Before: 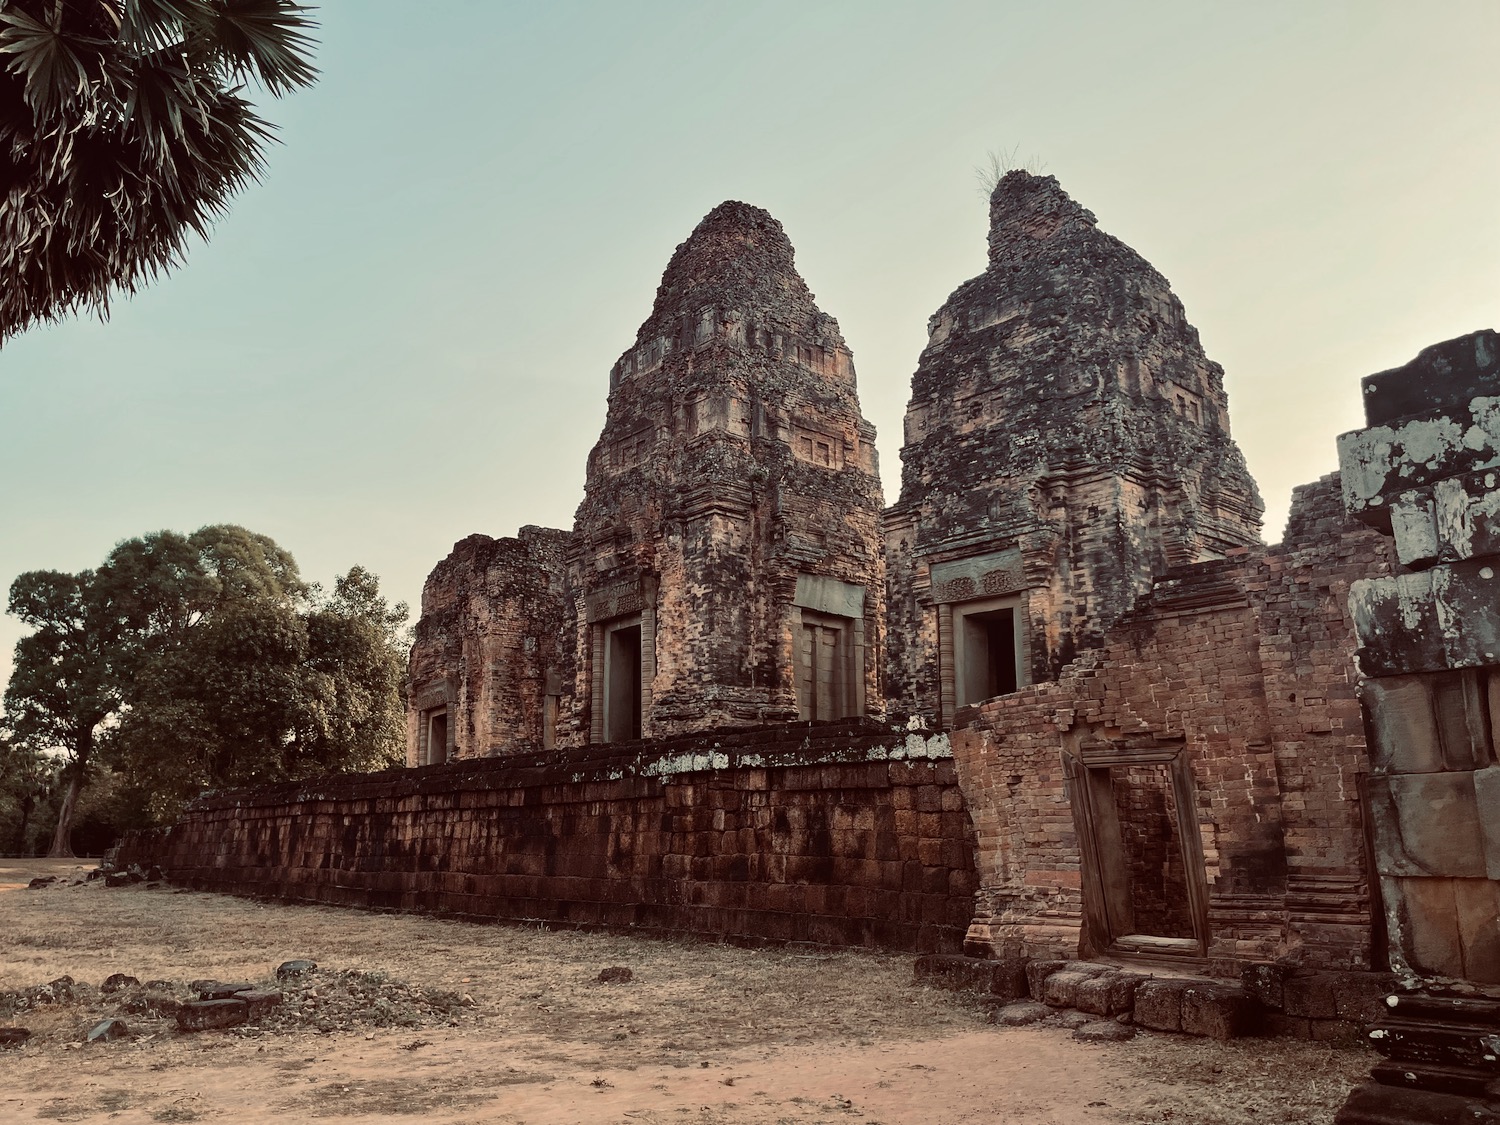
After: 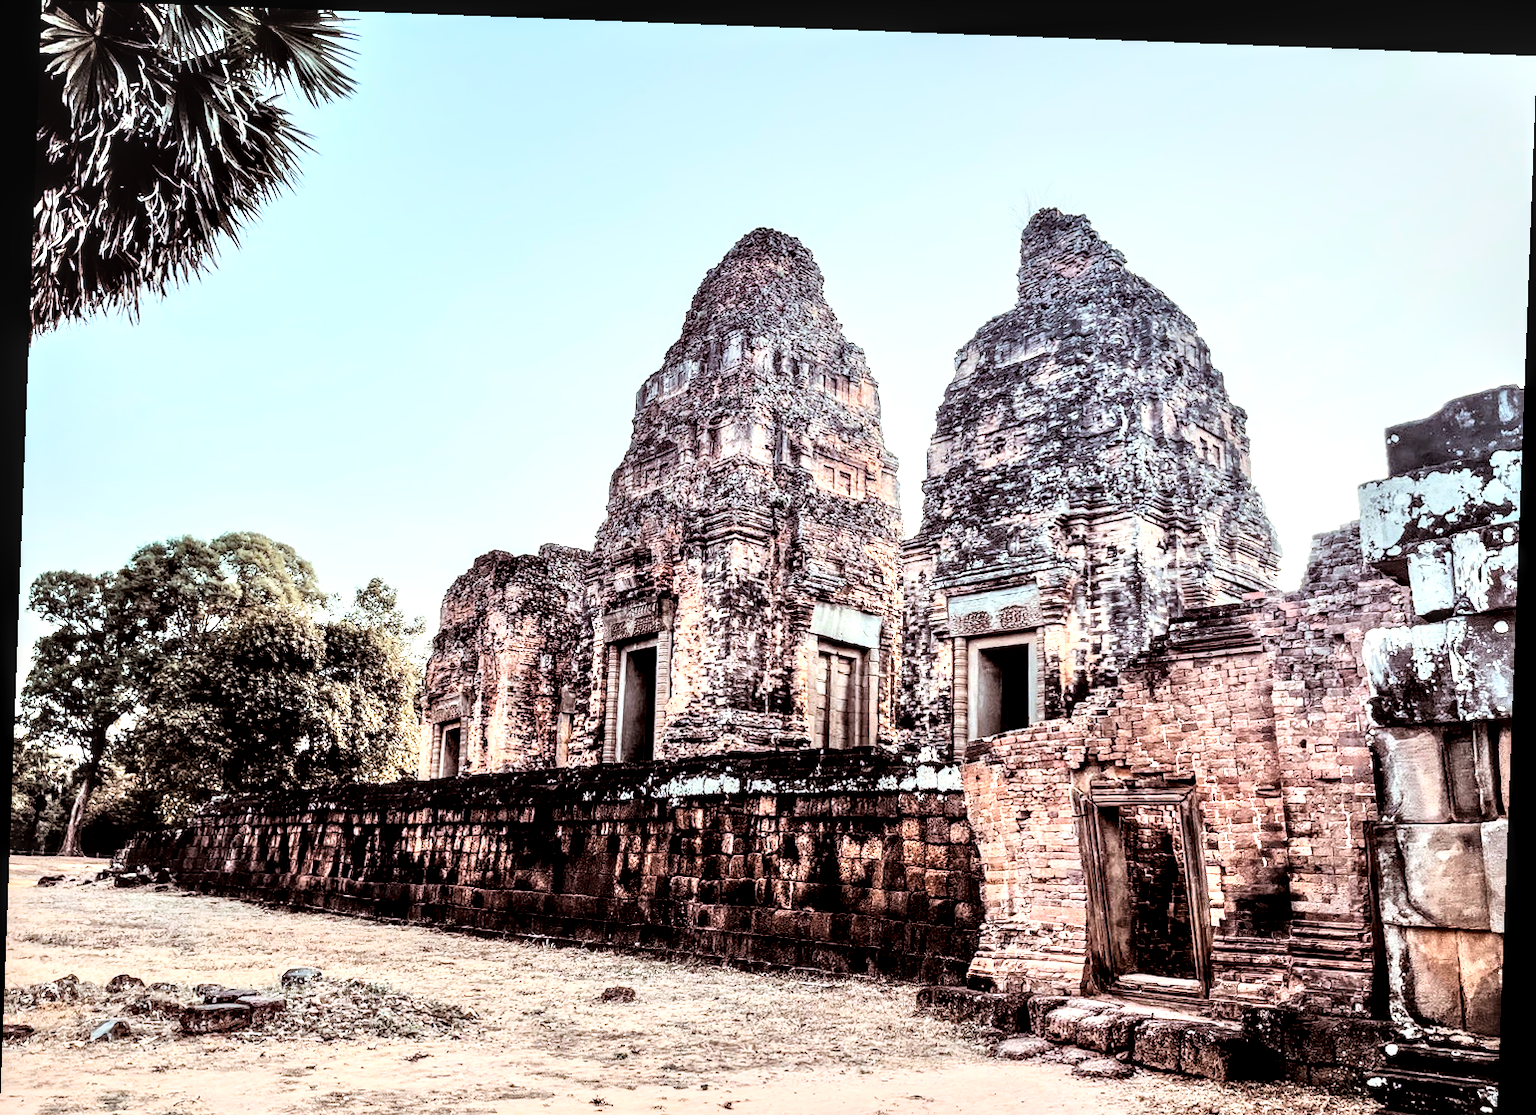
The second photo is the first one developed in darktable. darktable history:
rgb curve: curves: ch0 [(0, 0) (0.21, 0.15) (0.24, 0.21) (0.5, 0.75) (0.75, 0.96) (0.89, 0.99) (1, 1)]; ch1 [(0, 0.02) (0.21, 0.13) (0.25, 0.2) (0.5, 0.67) (0.75, 0.9) (0.89, 0.97) (1, 1)]; ch2 [(0, 0.02) (0.21, 0.13) (0.25, 0.2) (0.5, 0.67) (0.75, 0.9) (0.89, 0.97) (1, 1)], compensate middle gray true
rotate and perspective: rotation 2.17°, automatic cropping off
crop and rotate: top 0%, bottom 5.097%
local contrast: highlights 65%, shadows 54%, detail 169%, midtone range 0.514
white balance: red 0.931, blue 1.11
tone equalizer: -7 EV 0.15 EV, -6 EV 0.6 EV, -5 EV 1.15 EV, -4 EV 1.33 EV, -3 EV 1.15 EV, -2 EV 0.6 EV, -1 EV 0.15 EV, mask exposure compensation -0.5 EV
